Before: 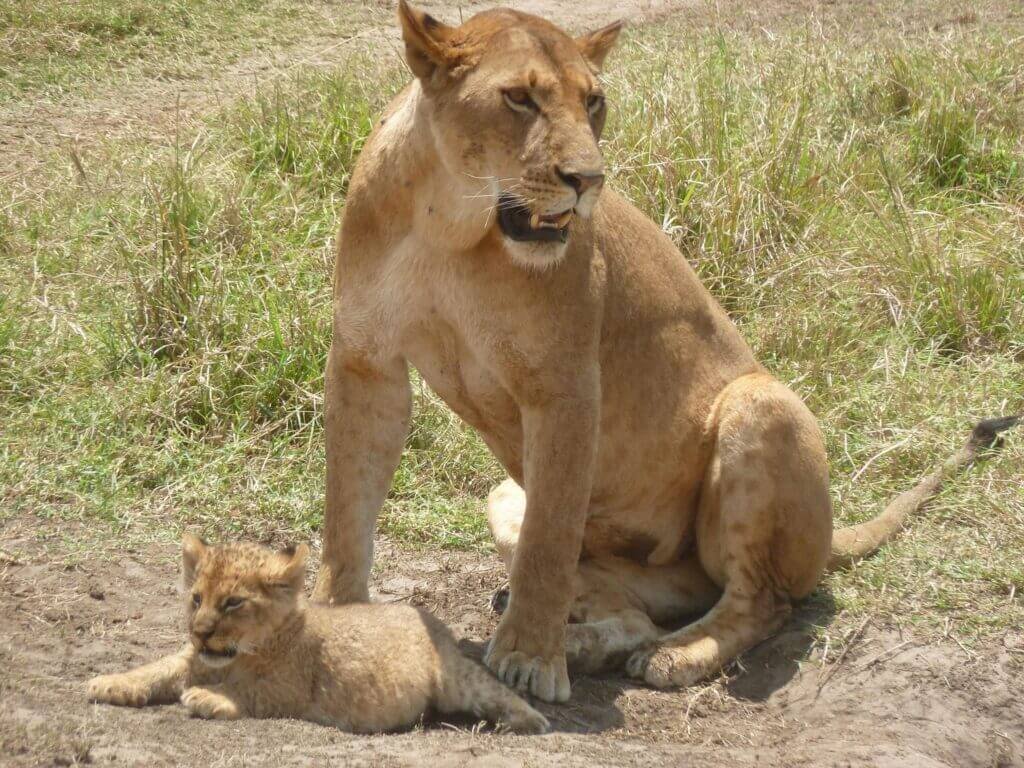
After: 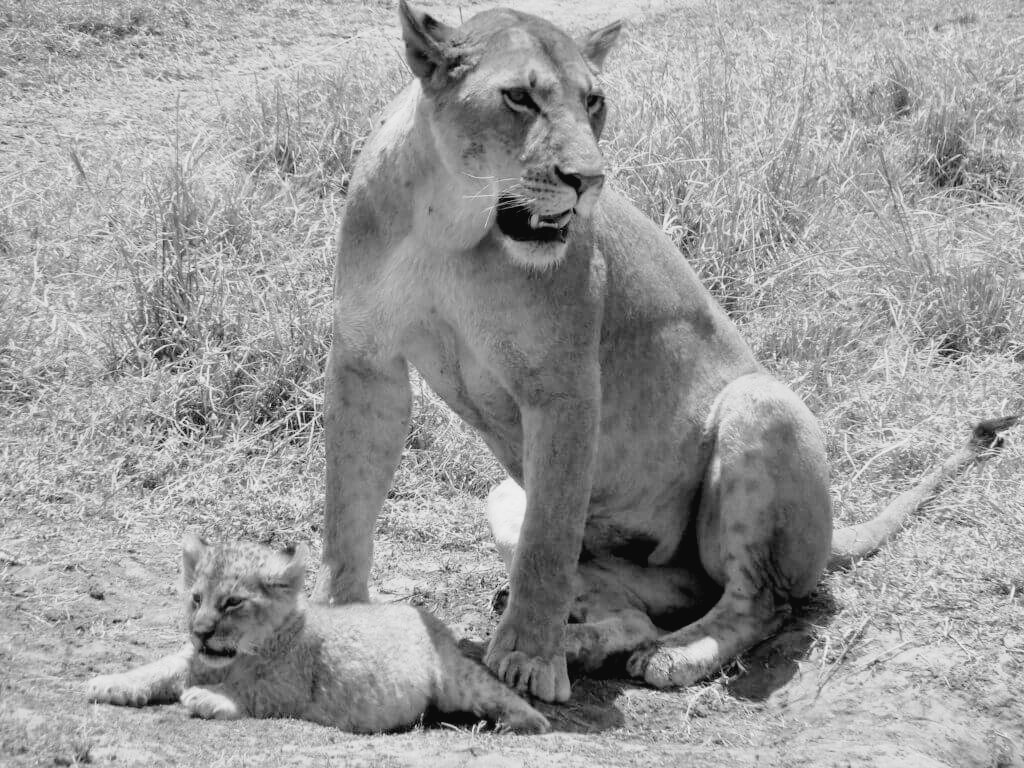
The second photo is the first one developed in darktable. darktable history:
rgb levels: levels [[0.029, 0.461, 0.922], [0, 0.5, 1], [0, 0.5, 1]]
monochrome: size 1
tone curve: curves: ch0 [(0, 0.029) (0.099, 0.082) (0.264, 0.253) (0.447, 0.481) (0.678, 0.721) (0.828, 0.857) (0.992, 0.94)]; ch1 [(0, 0) (0.311, 0.266) (0.411, 0.374) (0.481, 0.458) (0.501, 0.499) (0.514, 0.512) (0.575, 0.577) (0.643, 0.648) (0.682, 0.674) (0.802, 0.812) (1, 1)]; ch2 [(0, 0) (0.259, 0.207) (0.323, 0.311) (0.376, 0.353) (0.463, 0.456) (0.498, 0.498) (0.524, 0.512) (0.574, 0.582) (0.648, 0.653) (0.768, 0.728) (1, 1)], color space Lab, independent channels, preserve colors none
